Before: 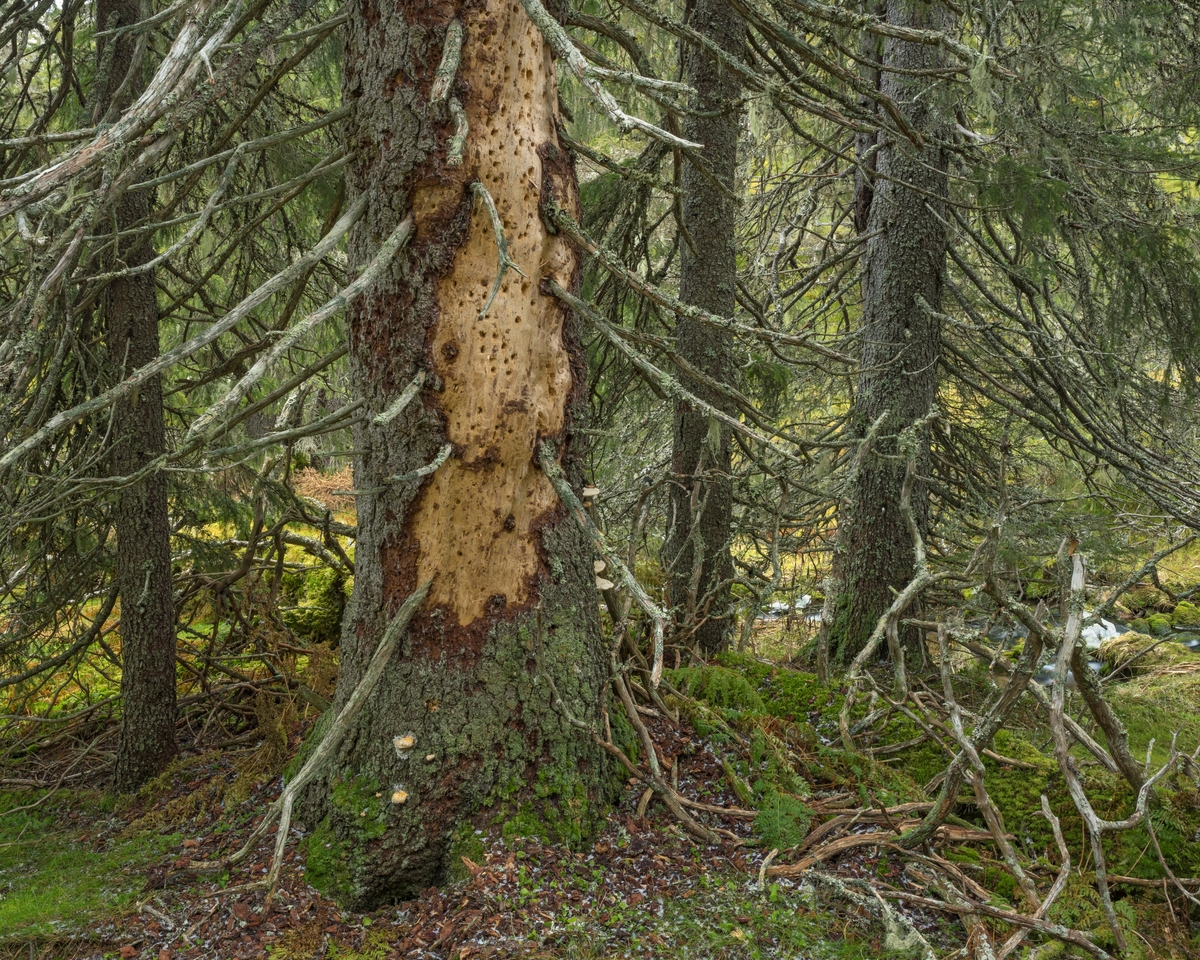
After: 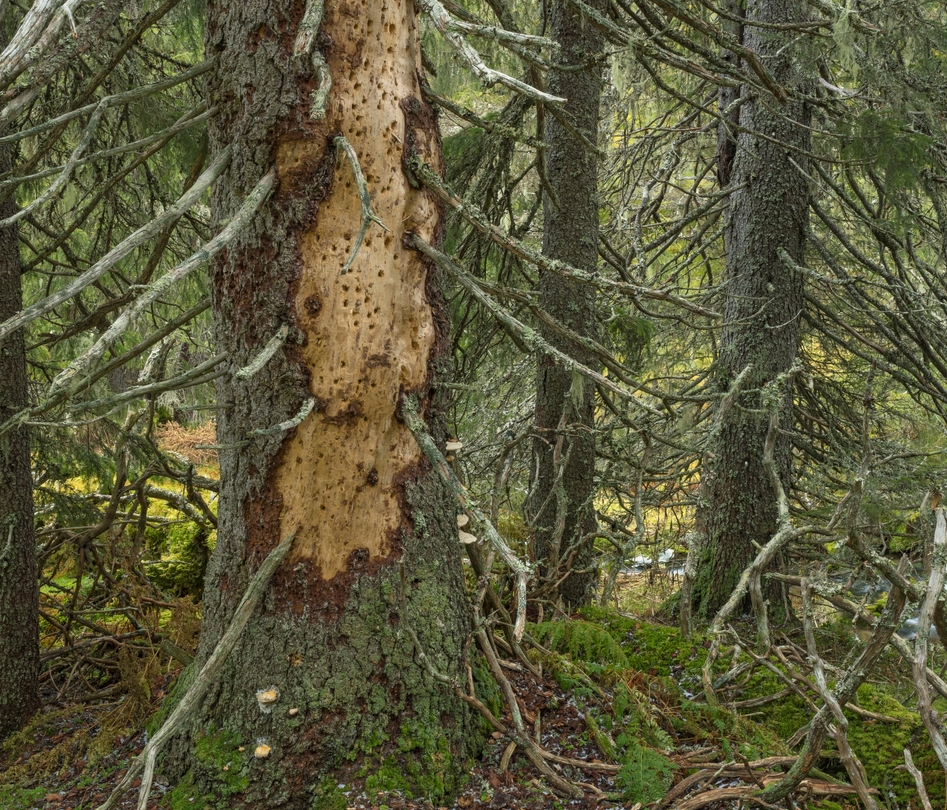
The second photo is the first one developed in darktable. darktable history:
crop: left 11.448%, top 4.888%, right 9.59%, bottom 10.725%
